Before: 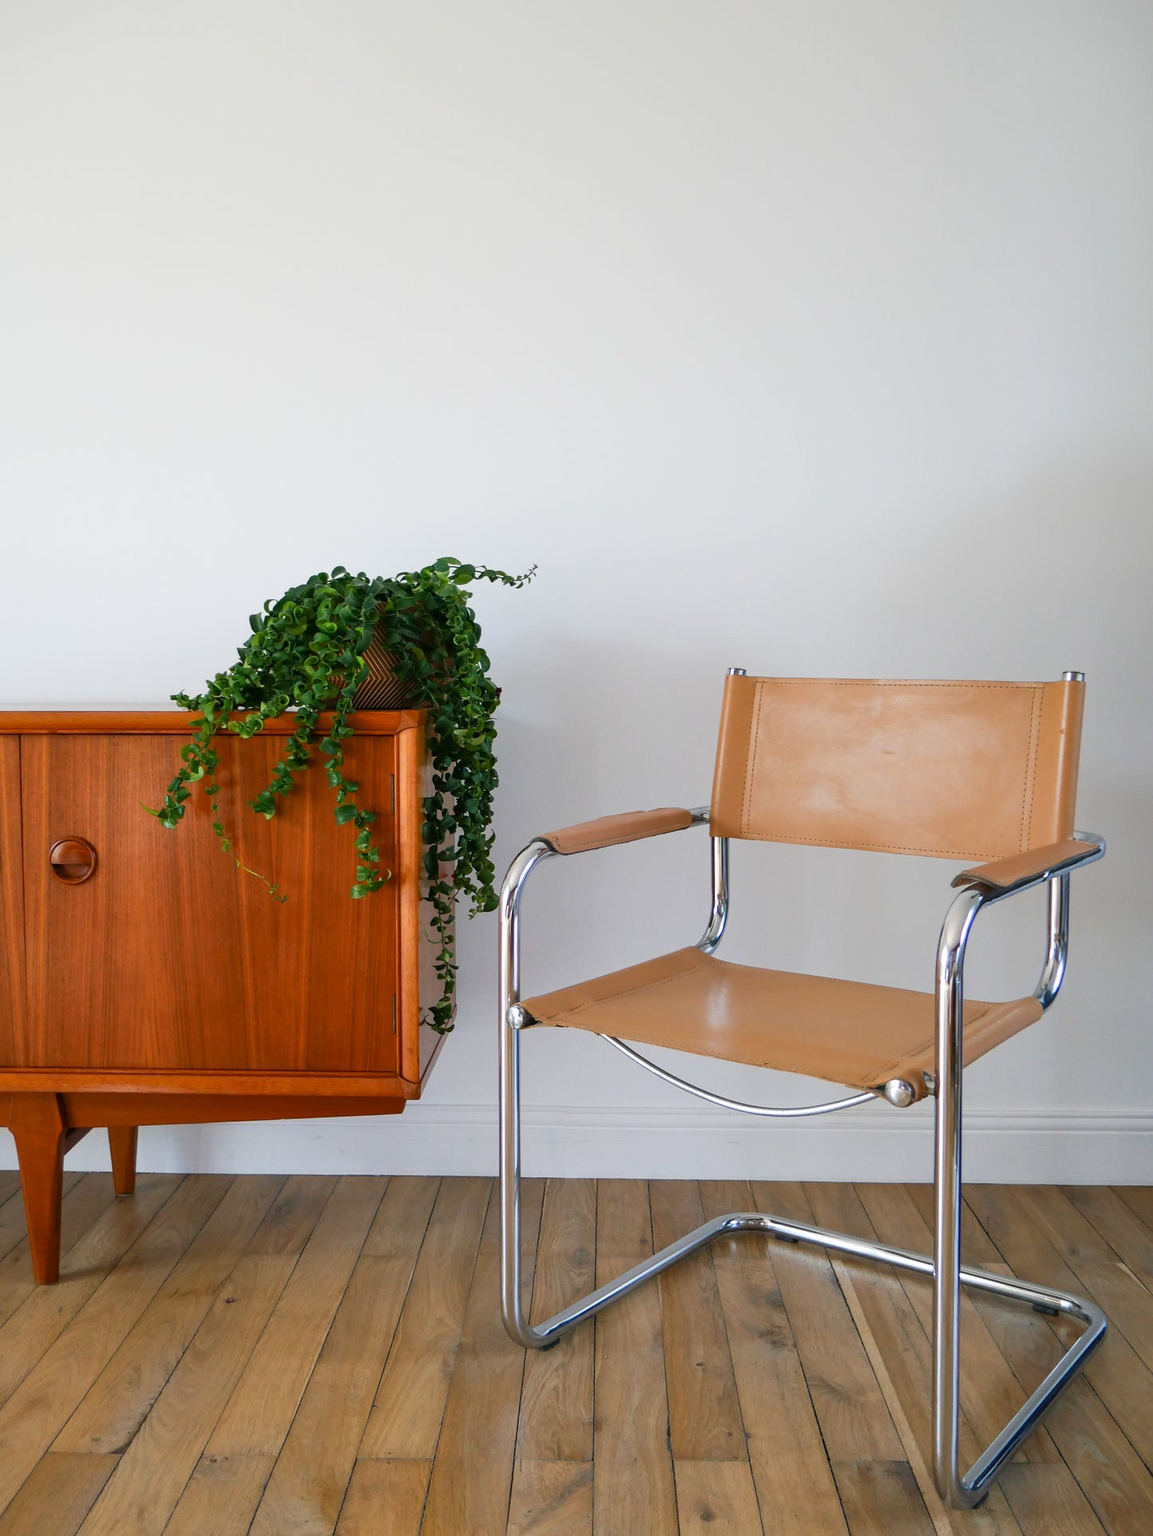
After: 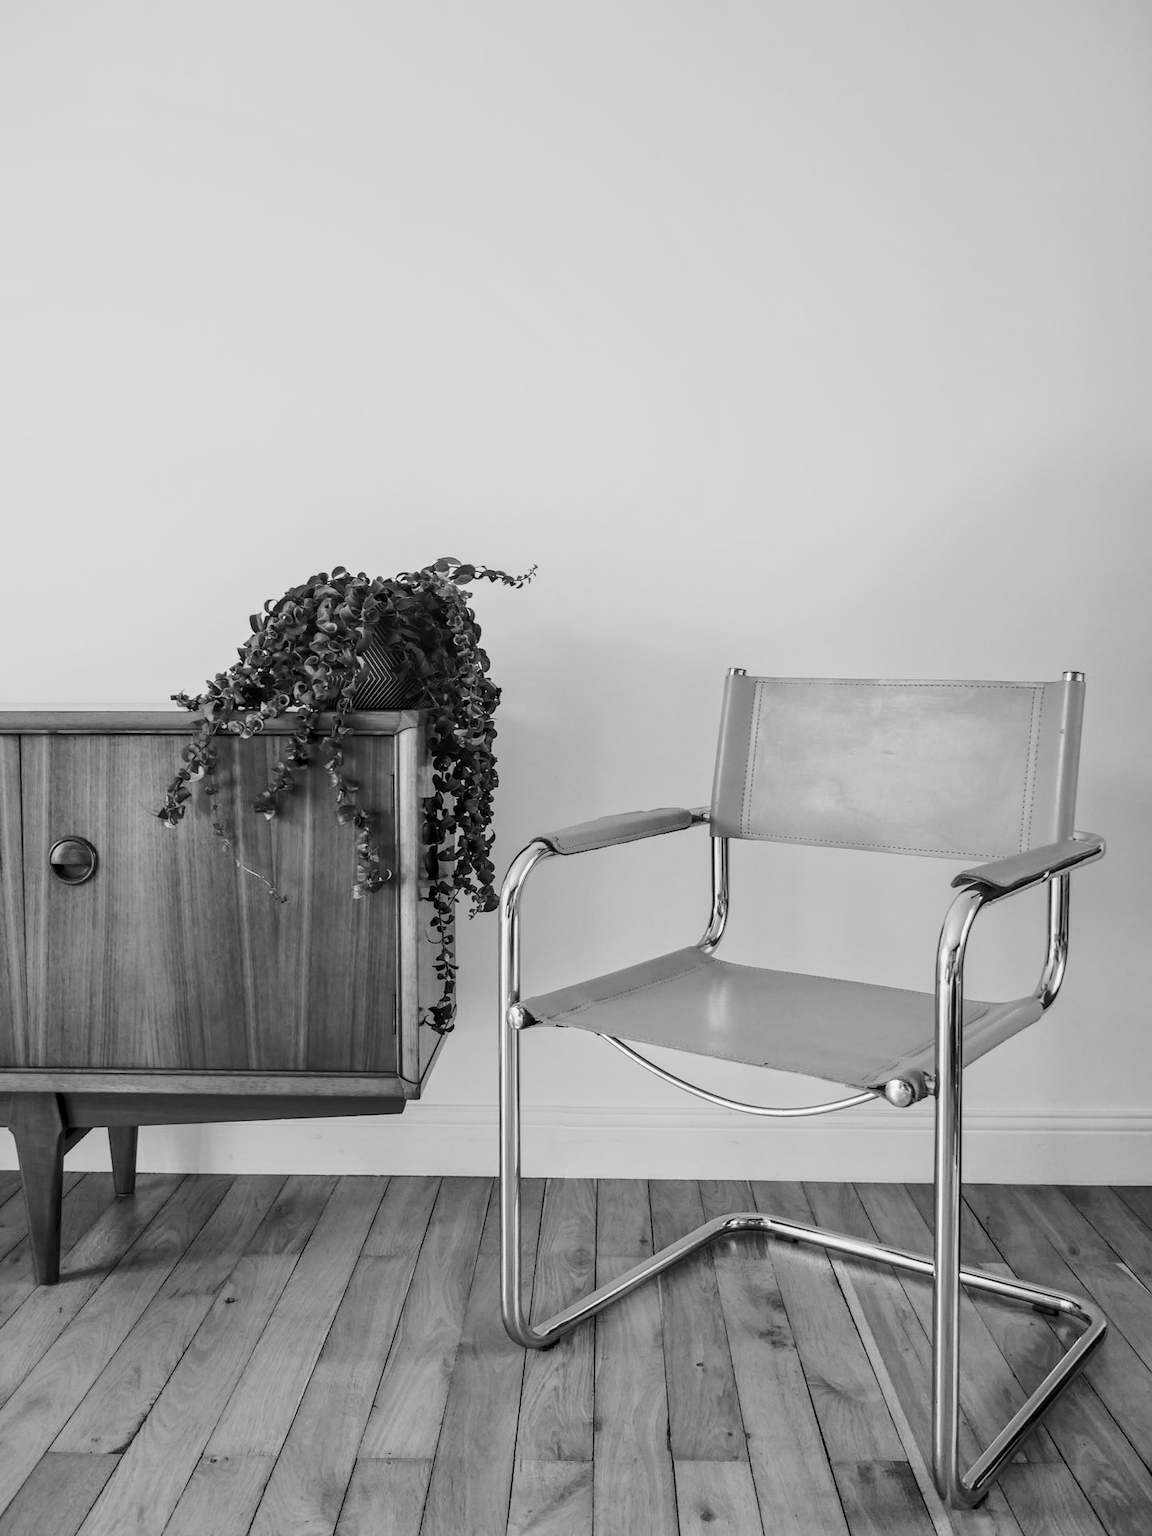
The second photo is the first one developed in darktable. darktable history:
tone equalizer: on, module defaults
contrast brightness saturation: contrast 0.01, saturation -0.05
monochrome: a 30.25, b 92.03
tone curve: curves: ch0 [(0.017, 0) (0.107, 0.071) (0.295, 0.264) (0.447, 0.507) (0.54, 0.618) (0.733, 0.791) (0.879, 0.898) (1, 0.97)]; ch1 [(0, 0) (0.393, 0.415) (0.447, 0.448) (0.485, 0.497) (0.523, 0.515) (0.544, 0.55) (0.59, 0.609) (0.686, 0.686) (1, 1)]; ch2 [(0, 0) (0.369, 0.388) (0.449, 0.431) (0.499, 0.5) (0.521, 0.505) (0.53, 0.538) (0.579, 0.601) (0.669, 0.733) (1, 1)], color space Lab, independent channels, preserve colors none
local contrast: on, module defaults
